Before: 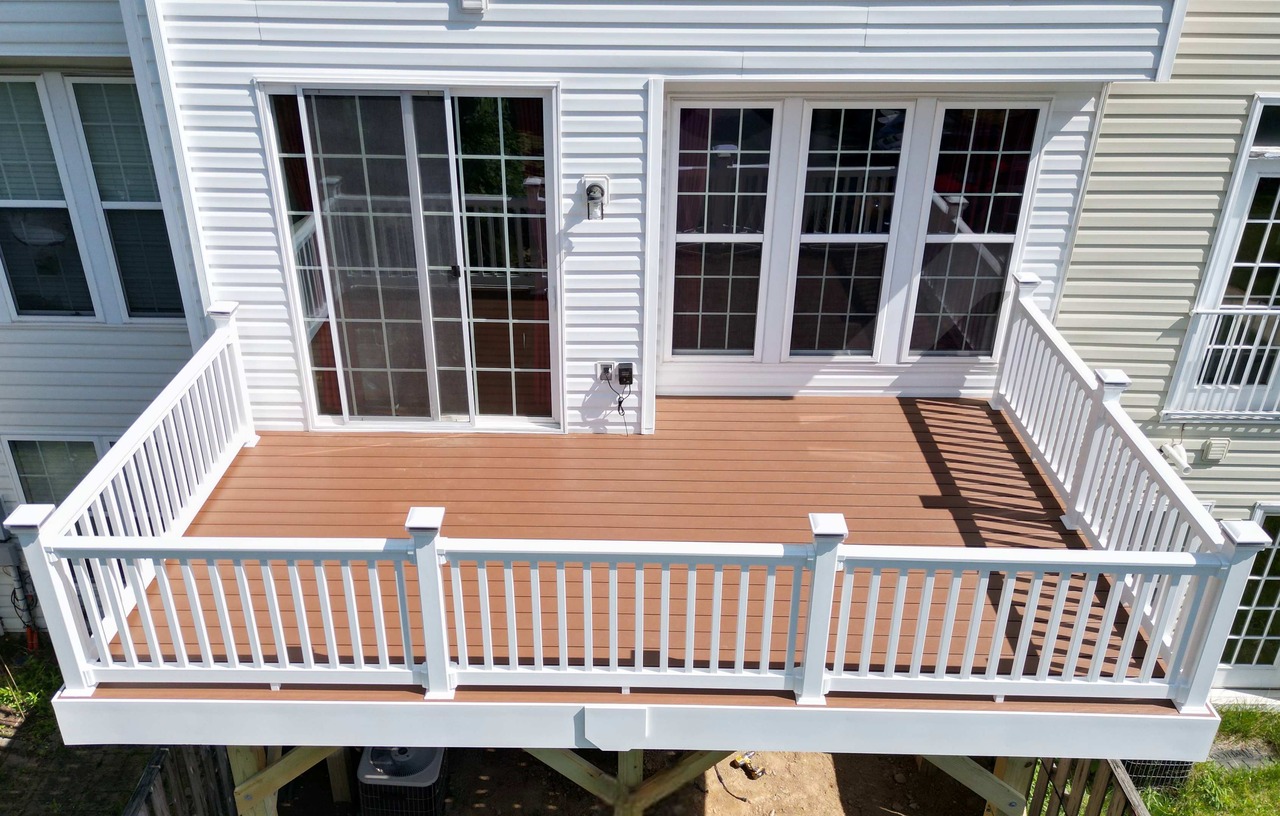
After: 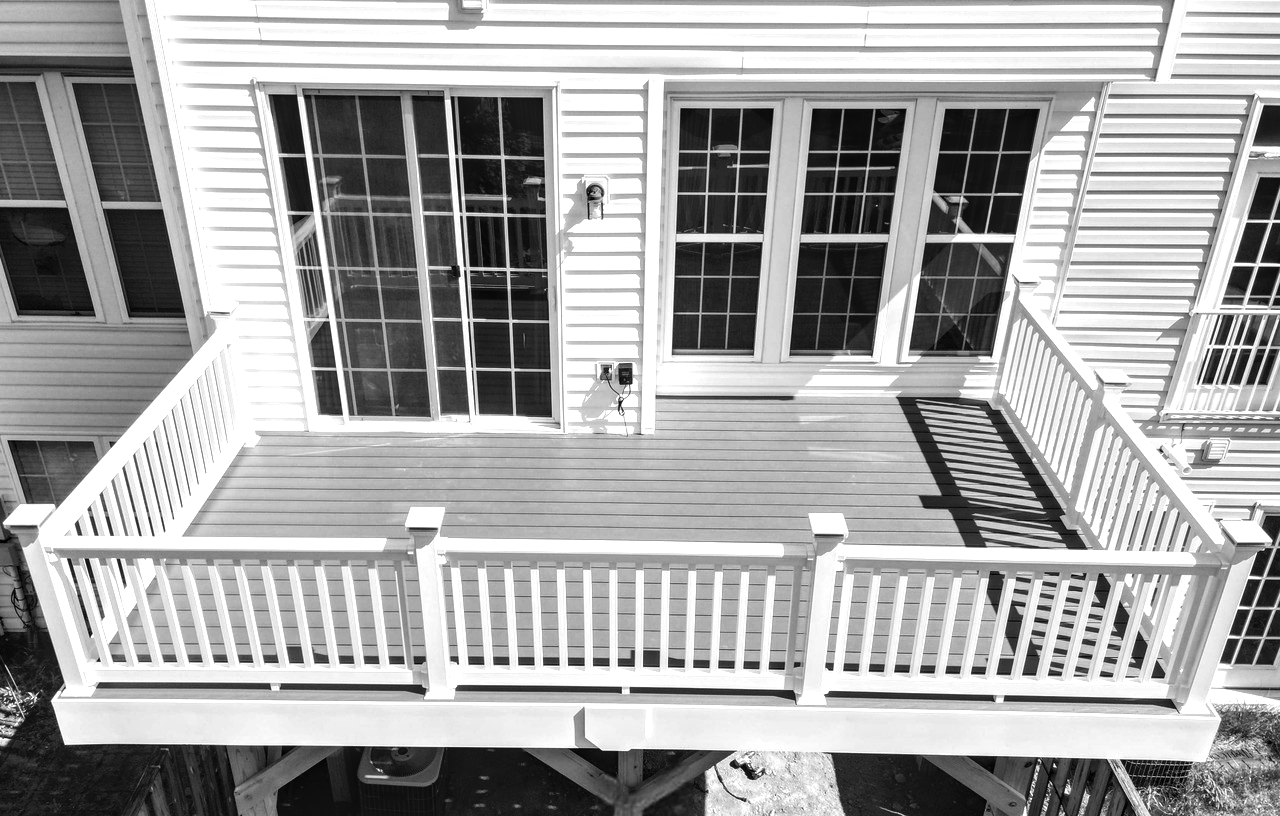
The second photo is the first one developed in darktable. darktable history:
monochrome: size 3.1
white balance: emerald 1
color zones: curves: ch0 [(0, 0.5) (0.143, 0.52) (0.286, 0.5) (0.429, 0.5) (0.571, 0.5) (0.714, 0.5) (0.857, 0.5) (1, 0.5)]; ch1 [(0, 0.489) (0.155, 0.45) (0.286, 0.466) (0.429, 0.5) (0.571, 0.5) (0.714, 0.5) (0.857, 0.5) (1, 0.489)]
tone equalizer: -8 EV -0.75 EV, -7 EV -0.7 EV, -6 EV -0.6 EV, -5 EV -0.4 EV, -3 EV 0.4 EV, -2 EV 0.6 EV, -1 EV 0.7 EV, +0 EV 0.75 EV, edges refinement/feathering 500, mask exposure compensation -1.57 EV, preserve details no
local contrast: detail 130%
